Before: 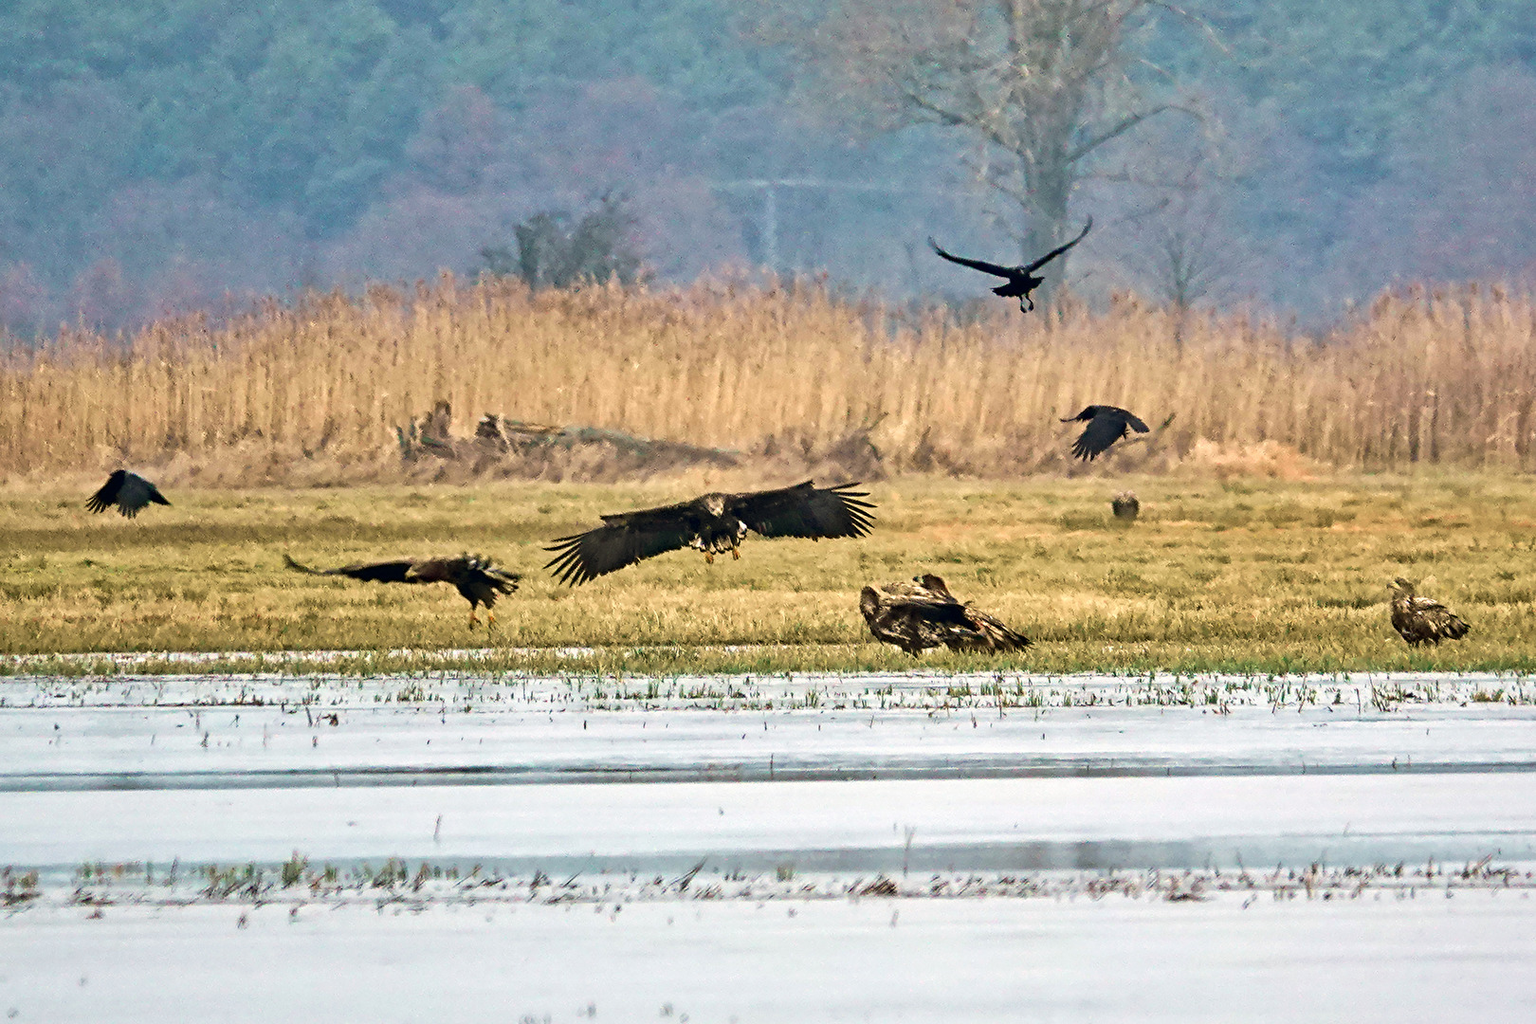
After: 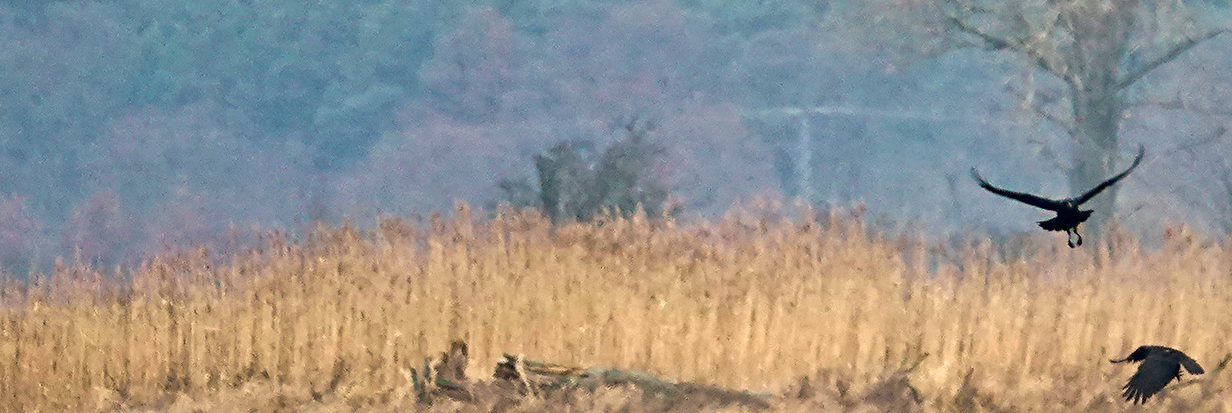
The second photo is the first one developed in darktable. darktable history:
crop: left 0.514%, top 7.637%, right 23.389%, bottom 54.043%
